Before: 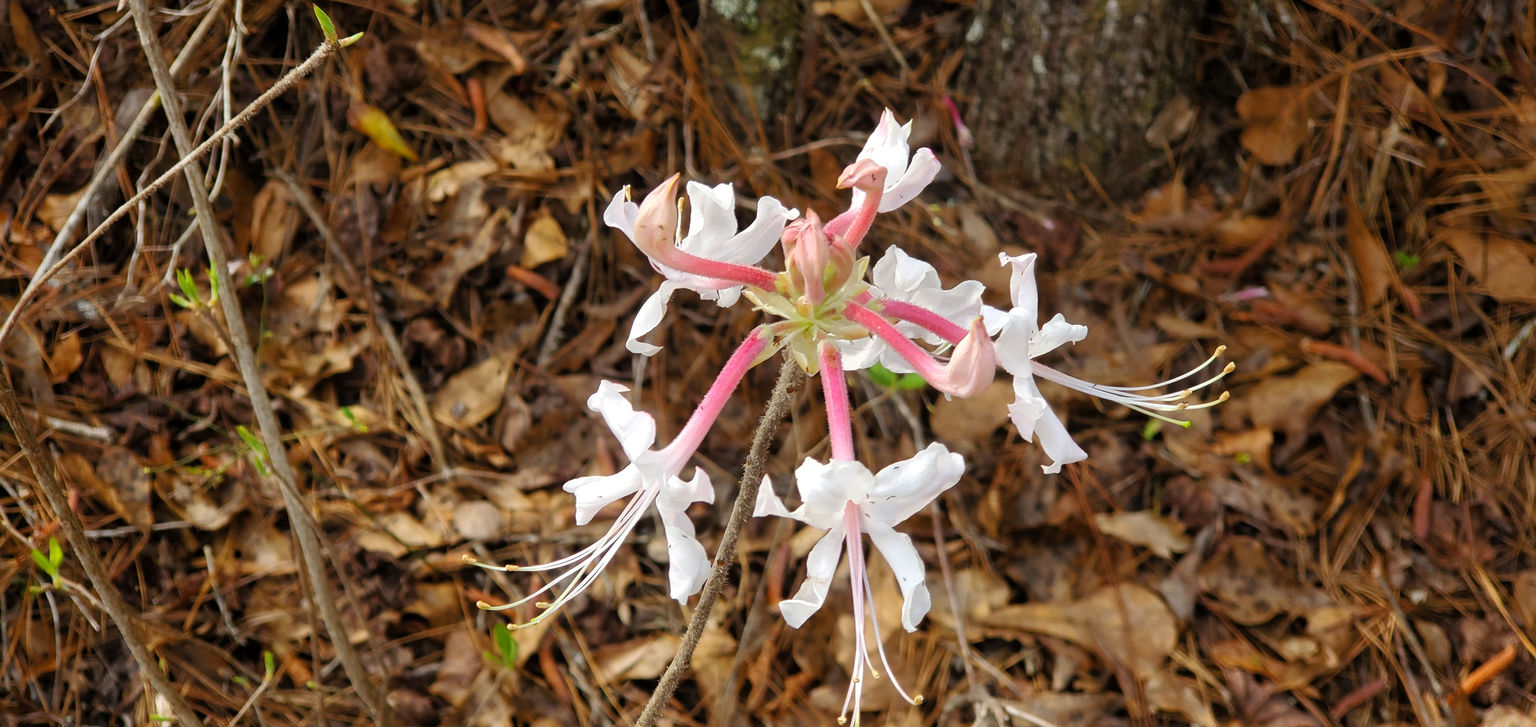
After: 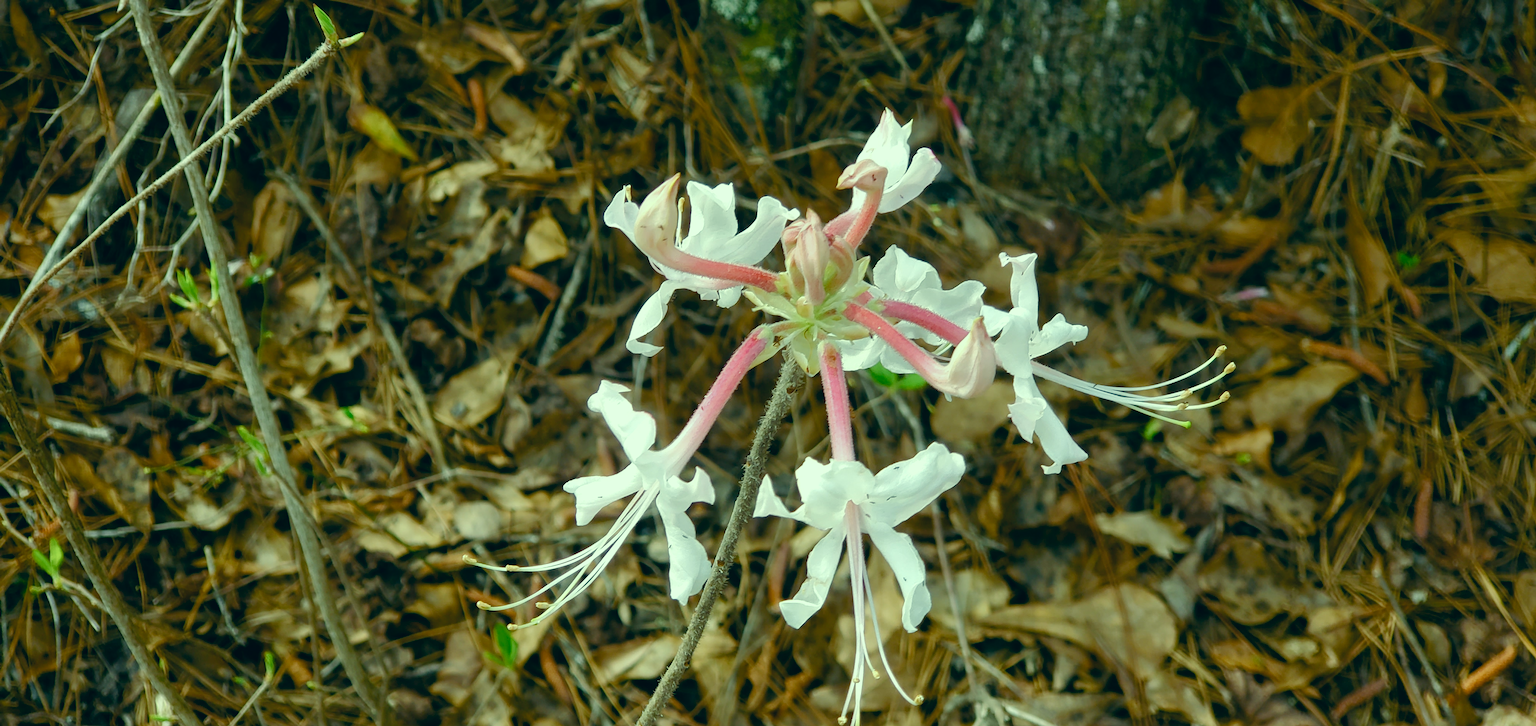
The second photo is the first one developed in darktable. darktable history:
color balance rgb: shadows lift › luminance -9.483%, highlights gain › chroma 1.708%, highlights gain › hue 55.06°, perceptual saturation grading › global saturation 20%, perceptual saturation grading › highlights -48.996%, perceptual saturation grading › shadows 24.771%
color correction: highlights a* -19.59, highlights b* 9.8, shadows a* -20.34, shadows b* -10.41
